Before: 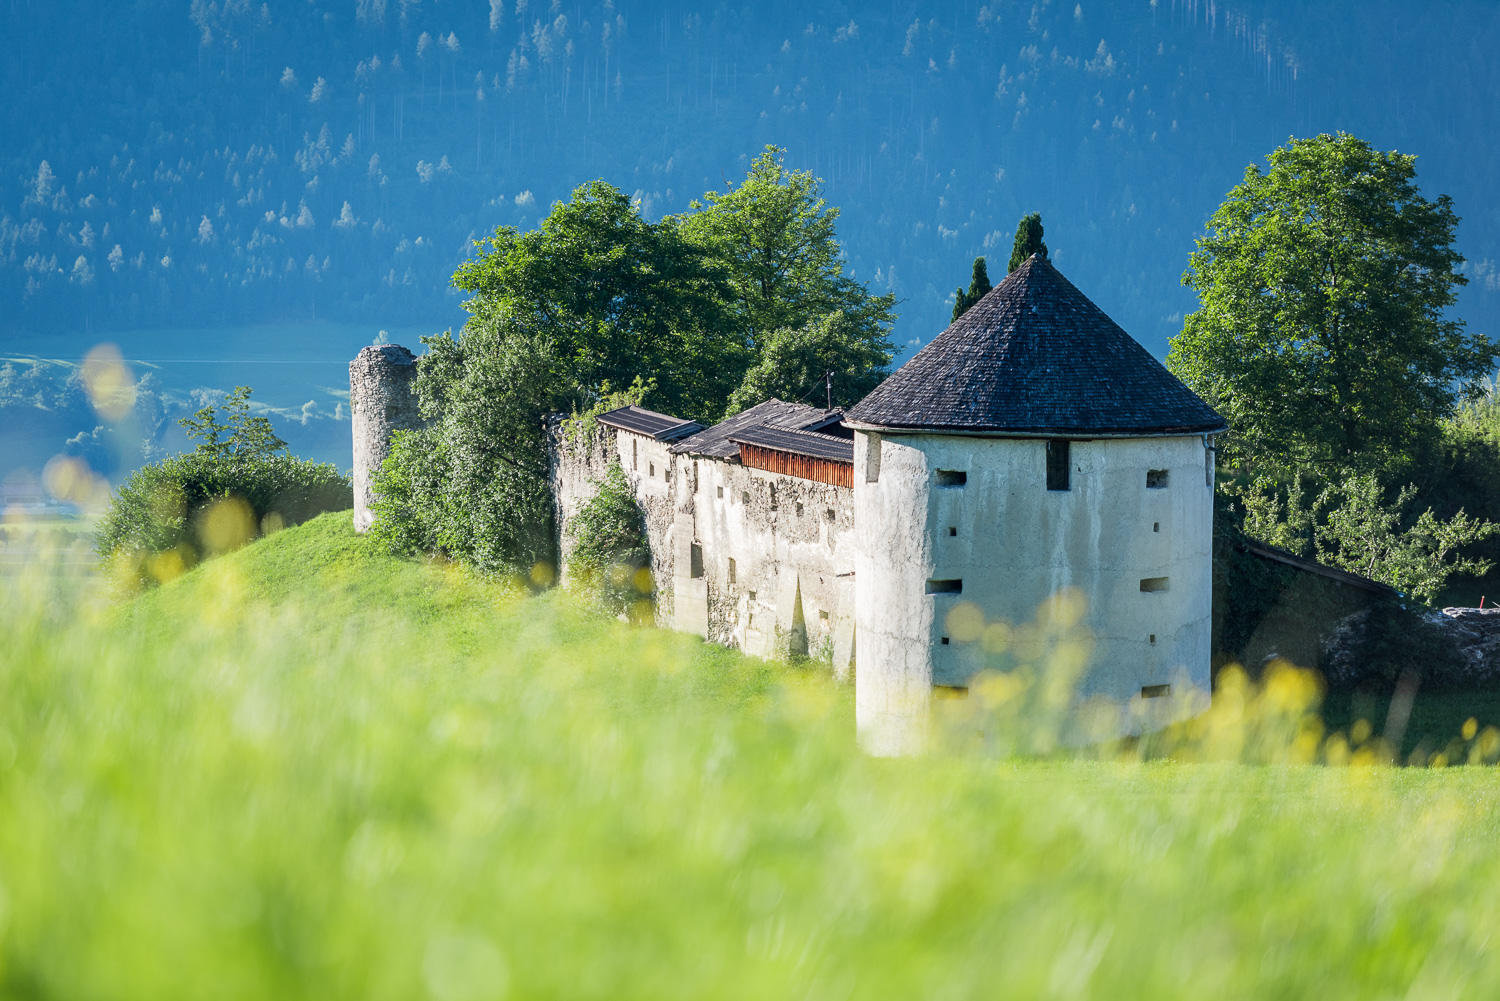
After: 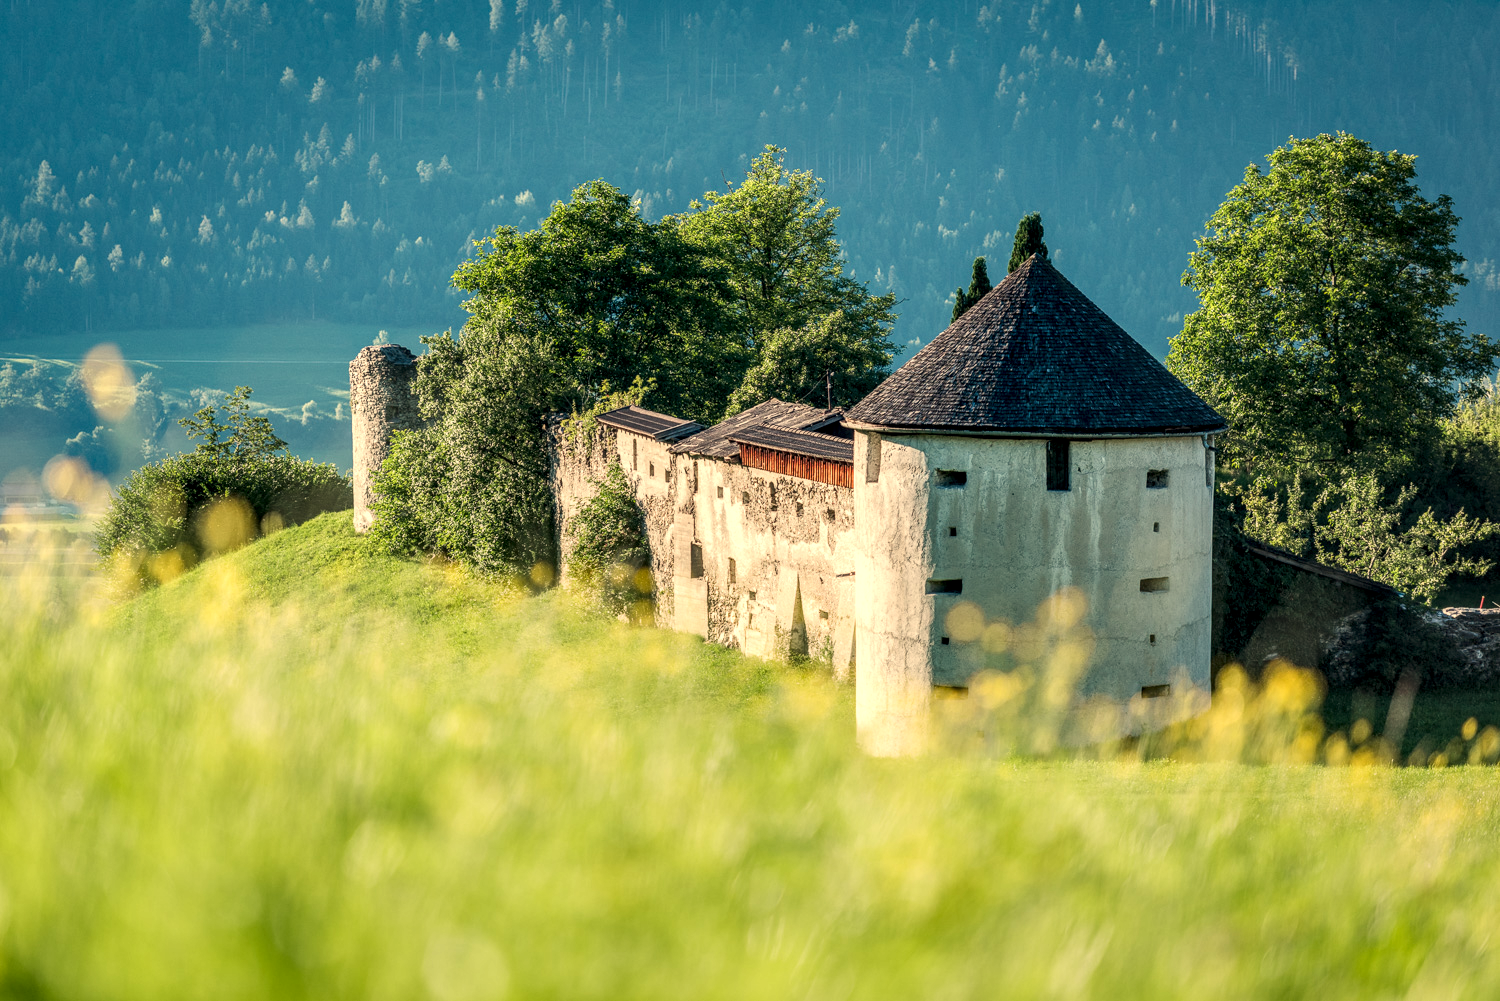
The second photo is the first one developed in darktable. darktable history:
white balance: red 1.138, green 0.996, blue 0.812
local contrast: highlights 20%, detail 150%
